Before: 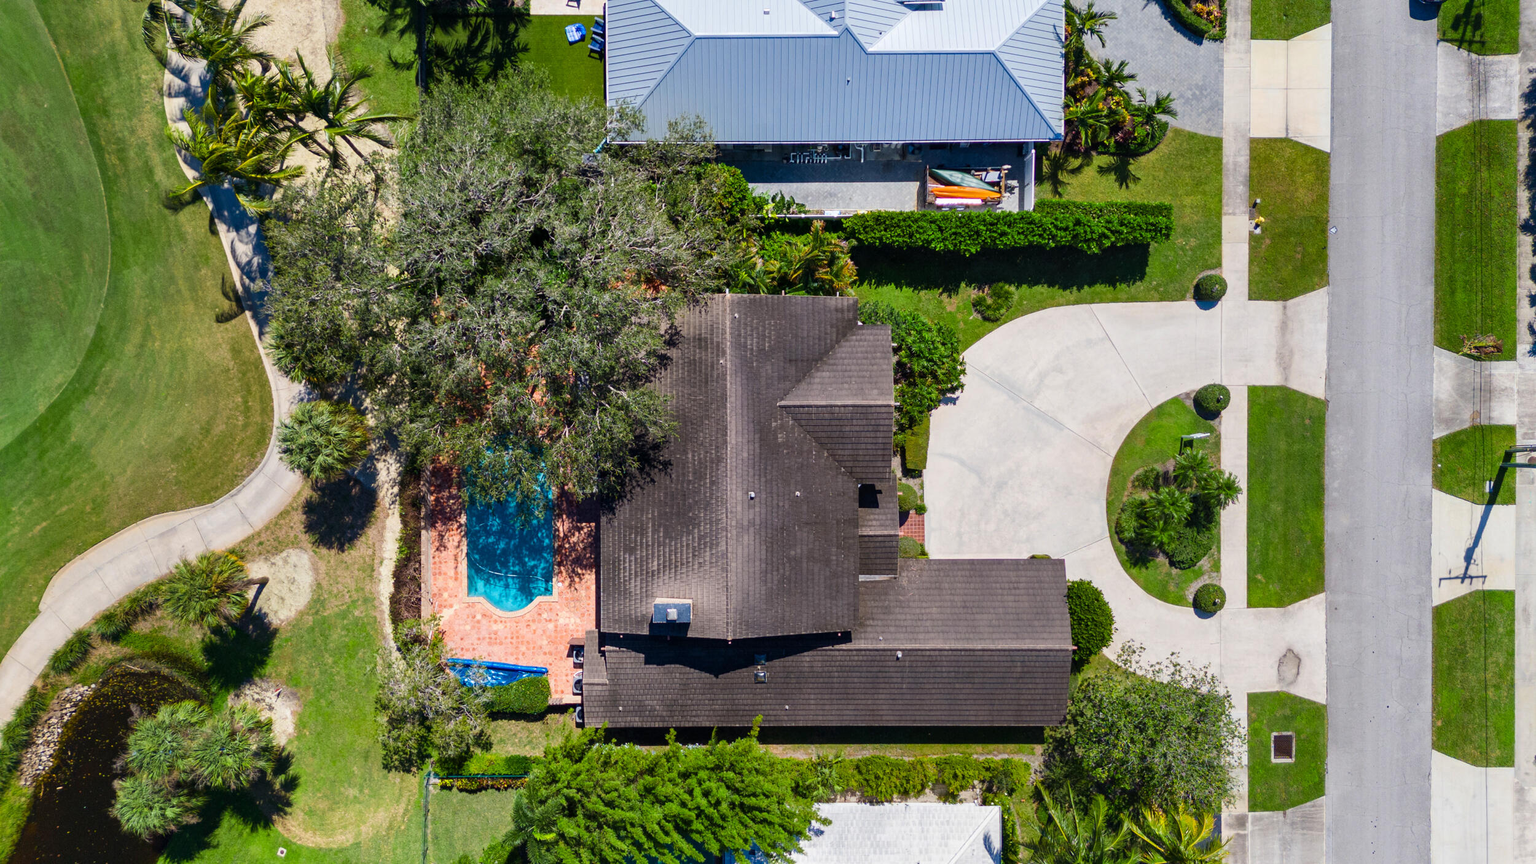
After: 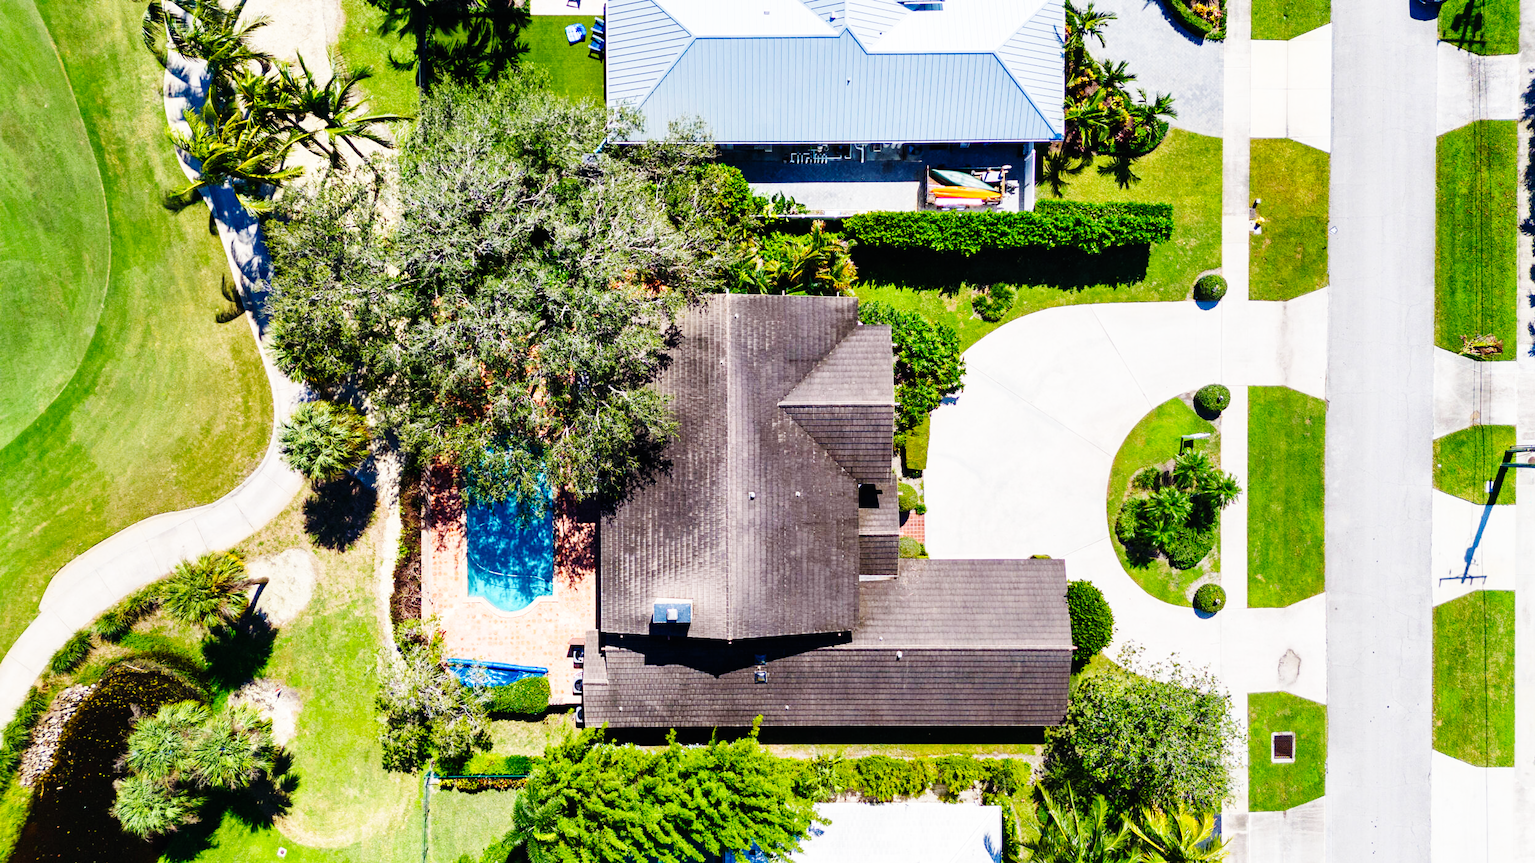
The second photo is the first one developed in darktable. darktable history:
contrast brightness saturation: saturation -0.07
base curve: curves: ch0 [(0, 0) (0, 0) (0.002, 0.001) (0.008, 0.003) (0.019, 0.011) (0.037, 0.037) (0.064, 0.11) (0.102, 0.232) (0.152, 0.379) (0.216, 0.524) (0.296, 0.665) (0.394, 0.789) (0.512, 0.881) (0.651, 0.945) (0.813, 0.986) (1, 1)], preserve colors none
